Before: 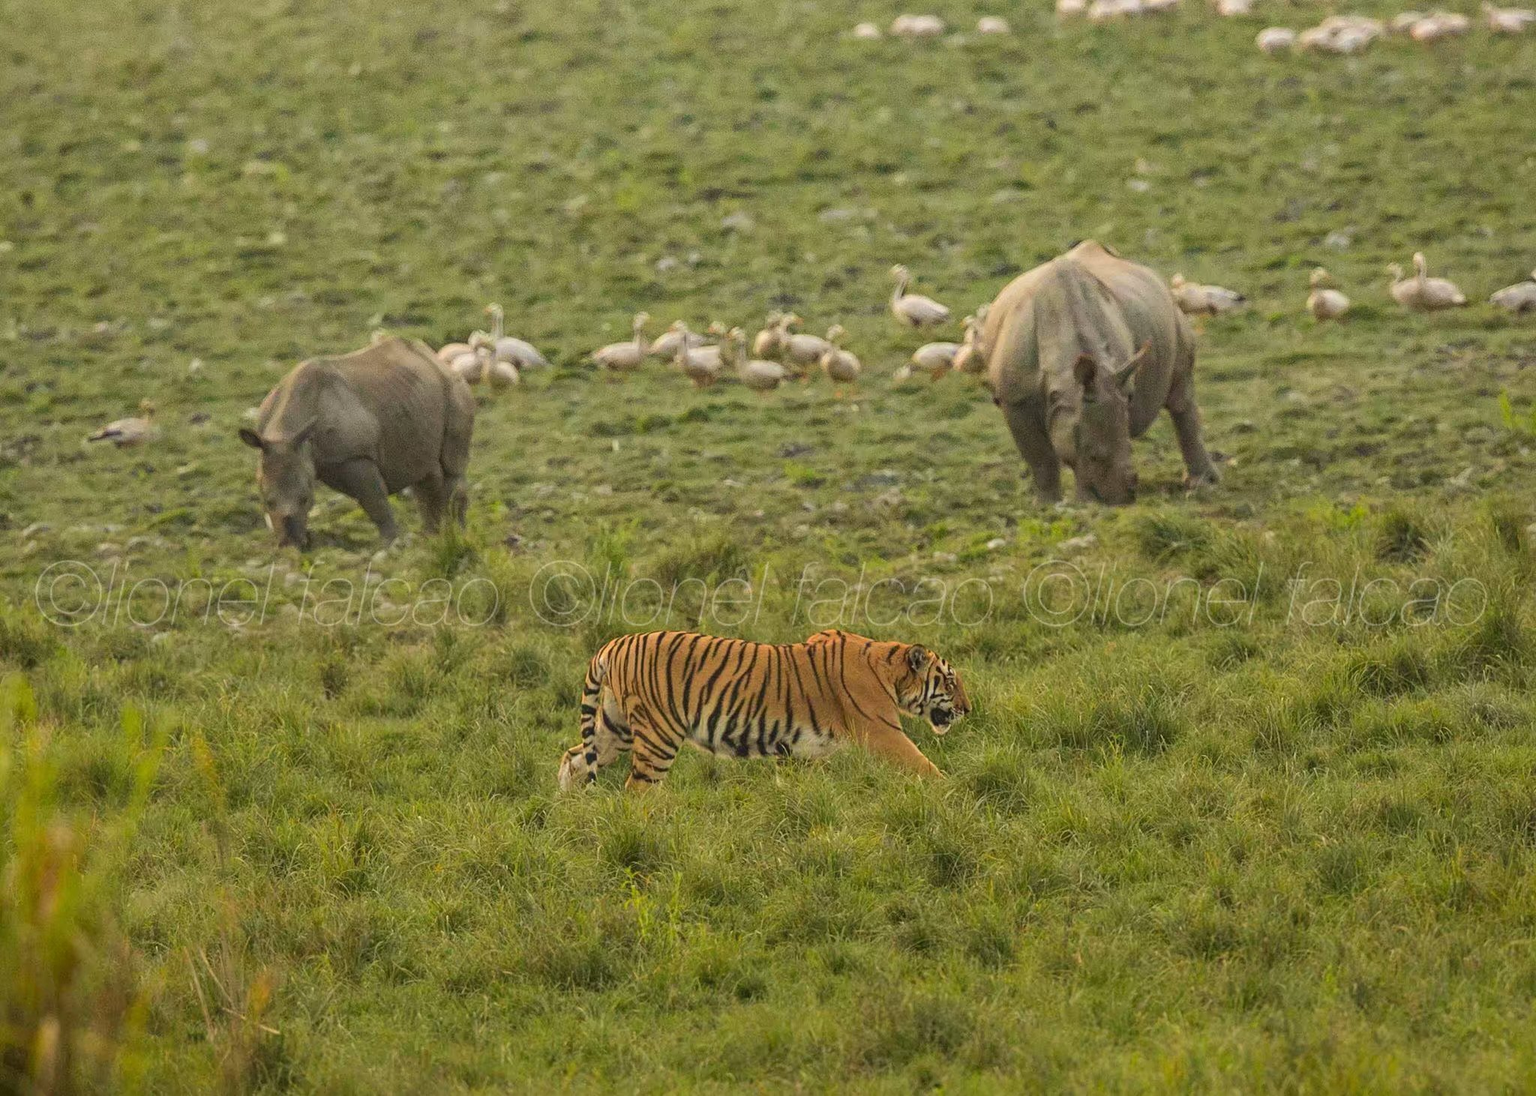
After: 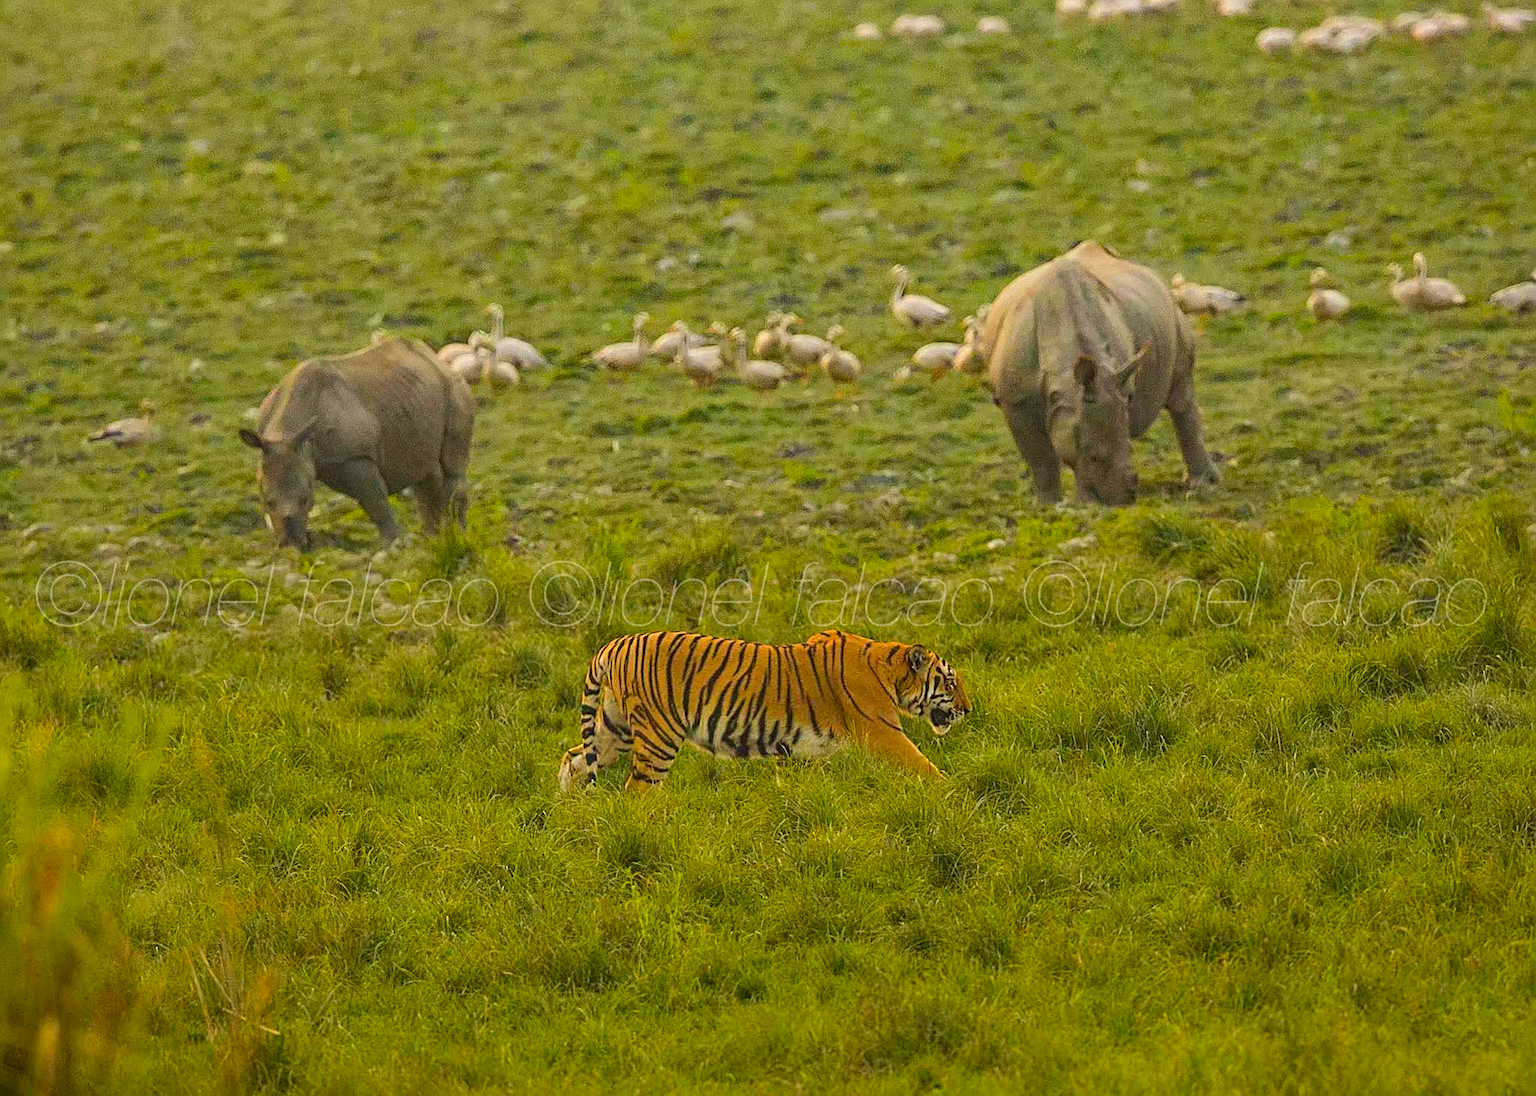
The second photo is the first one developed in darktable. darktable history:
bloom: size 15%, threshold 97%, strength 7%
color balance rgb: perceptual saturation grading › global saturation 30%, global vibrance 20%
shadows and highlights: shadows 25, highlights -25
sharpen: on, module defaults
